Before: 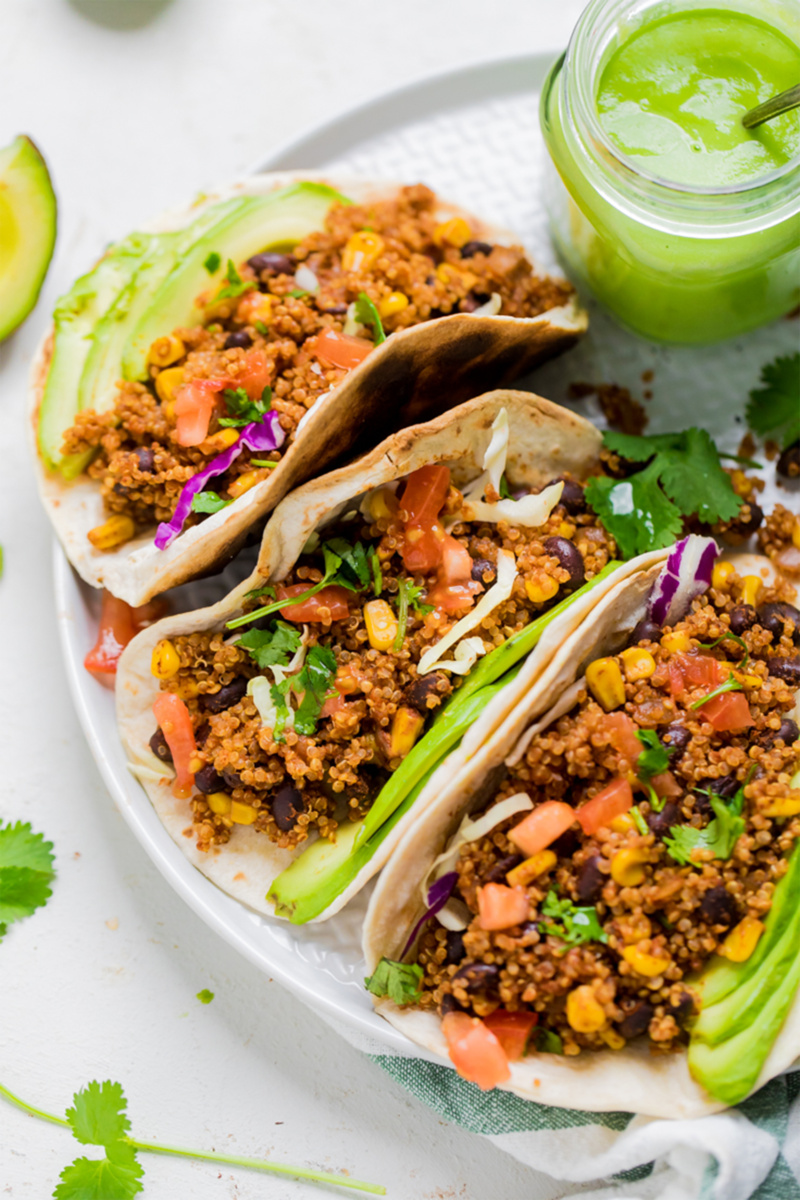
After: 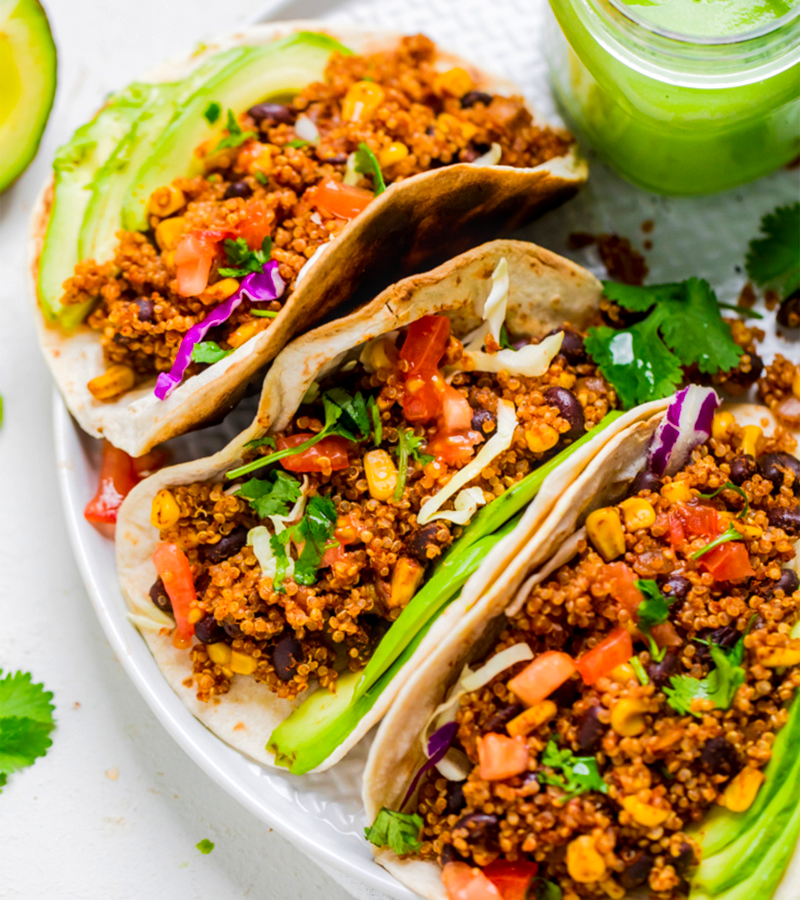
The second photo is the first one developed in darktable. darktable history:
local contrast: on, module defaults
contrast brightness saturation: contrast 0.09, saturation 0.28
crop and rotate: top 12.5%, bottom 12.5%
